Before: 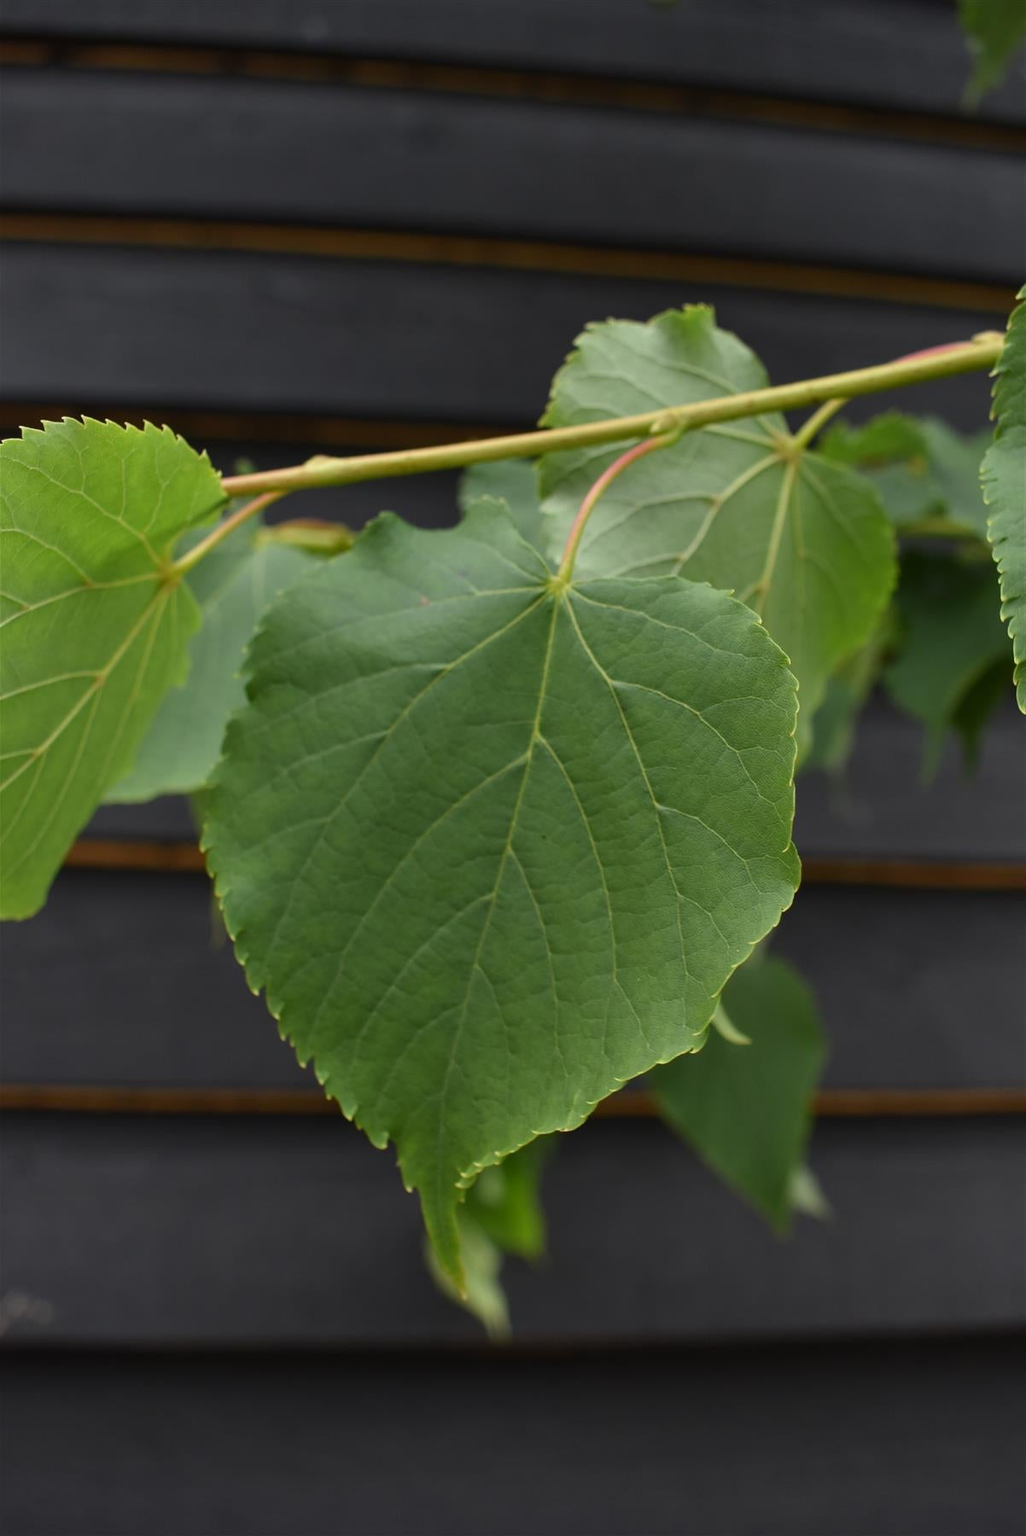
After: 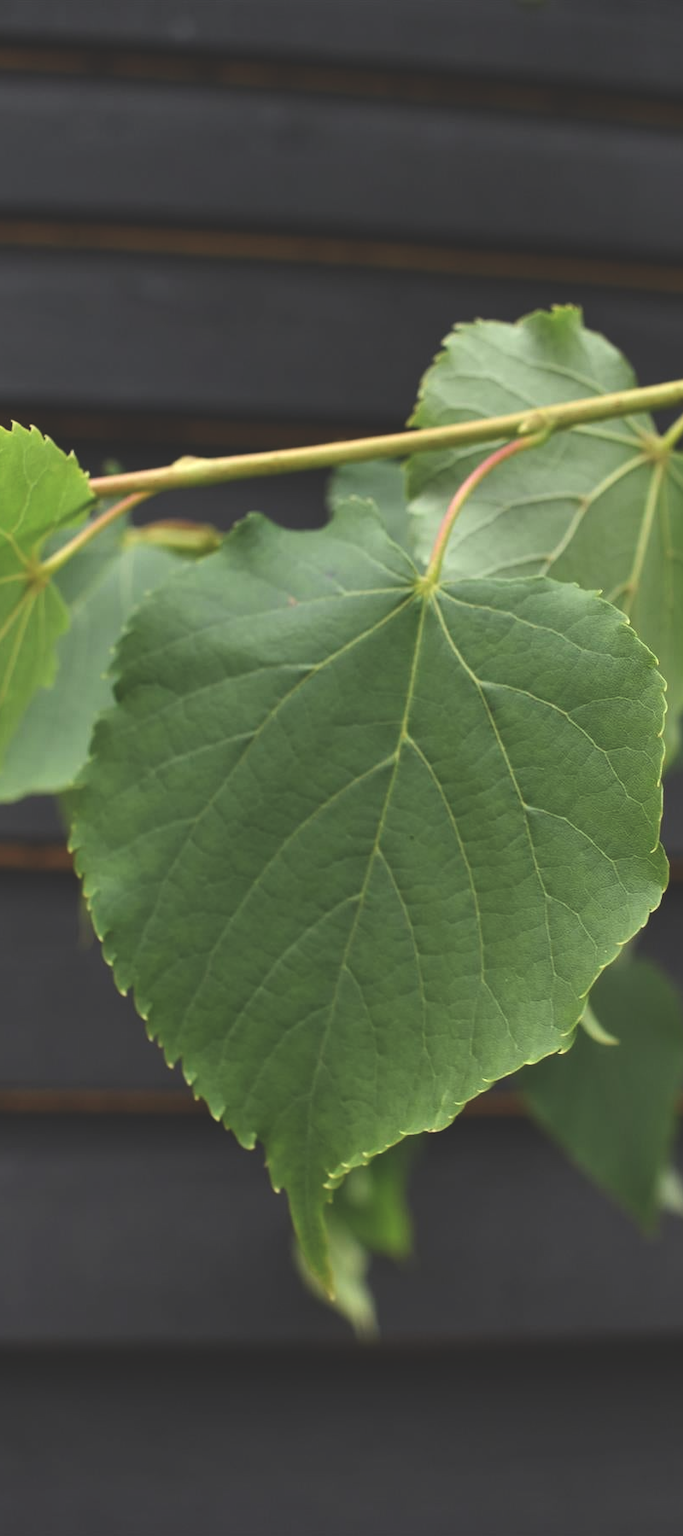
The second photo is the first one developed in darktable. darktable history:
crop and rotate: left 12.9%, right 20.453%
tone equalizer: -8 EV -0.422 EV, -7 EV -0.392 EV, -6 EV -0.357 EV, -5 EV -0.216 EV, -3 EV 0.192 EV, -2 EV 0.336 EV, -1 EV 0.378 EV, +0 EV 0.406 EV, edges refinement/feathering 500, mask exposure compensation -1.57 EV, preserve details no
exposure: black level correction -0.029, compensate highlight preservation false
